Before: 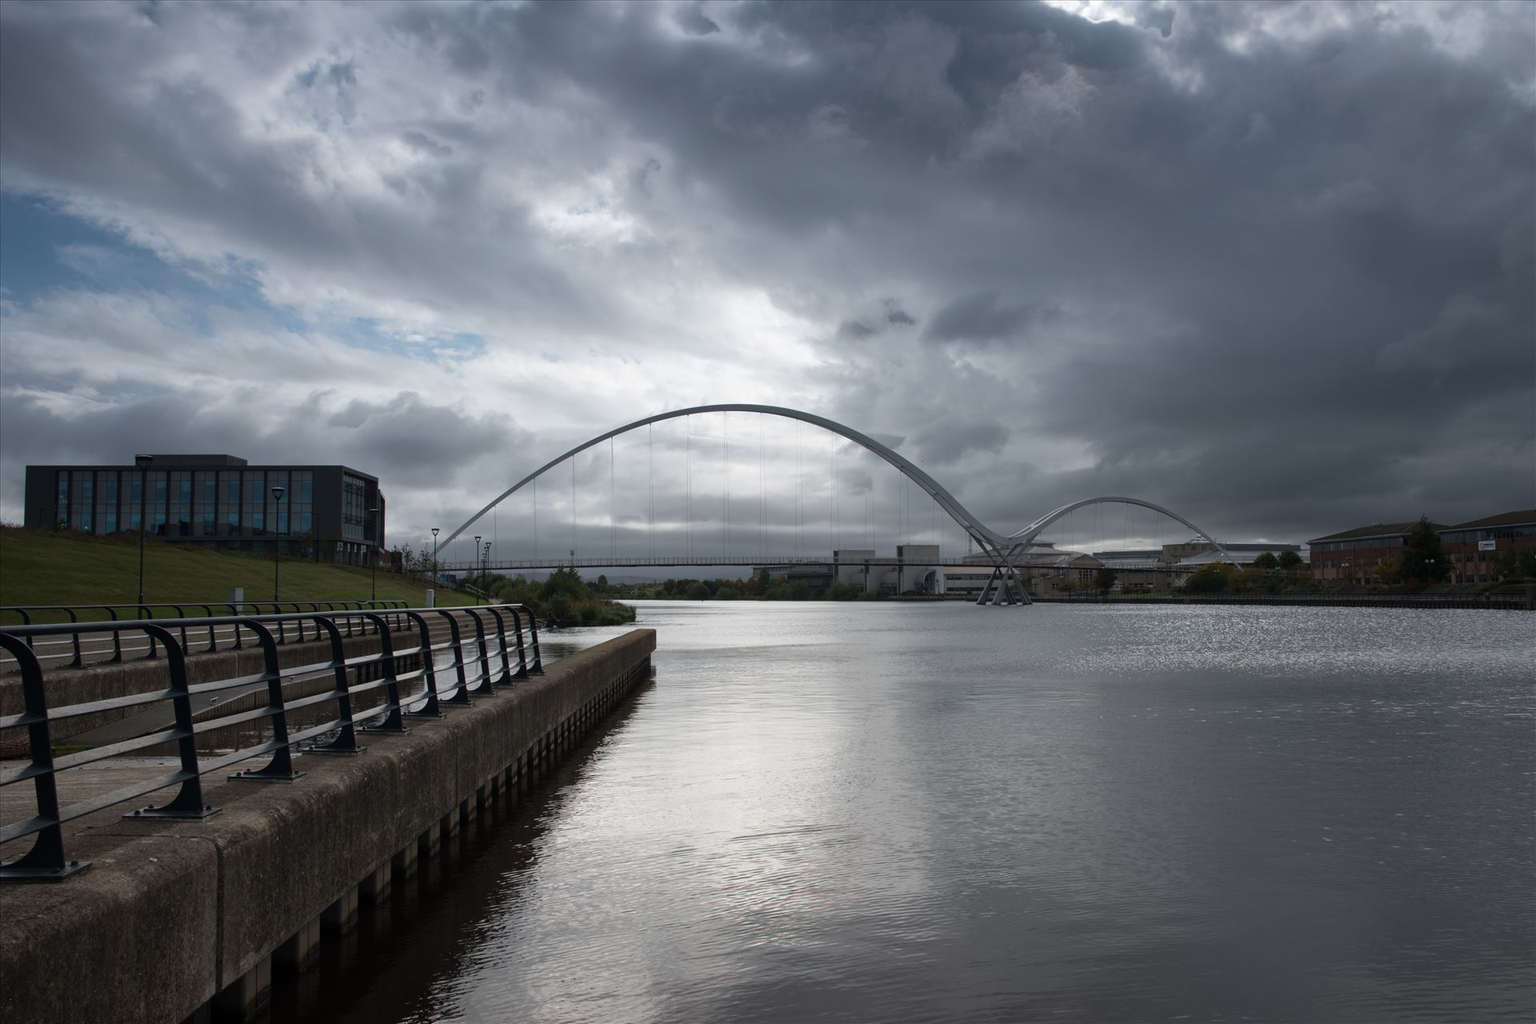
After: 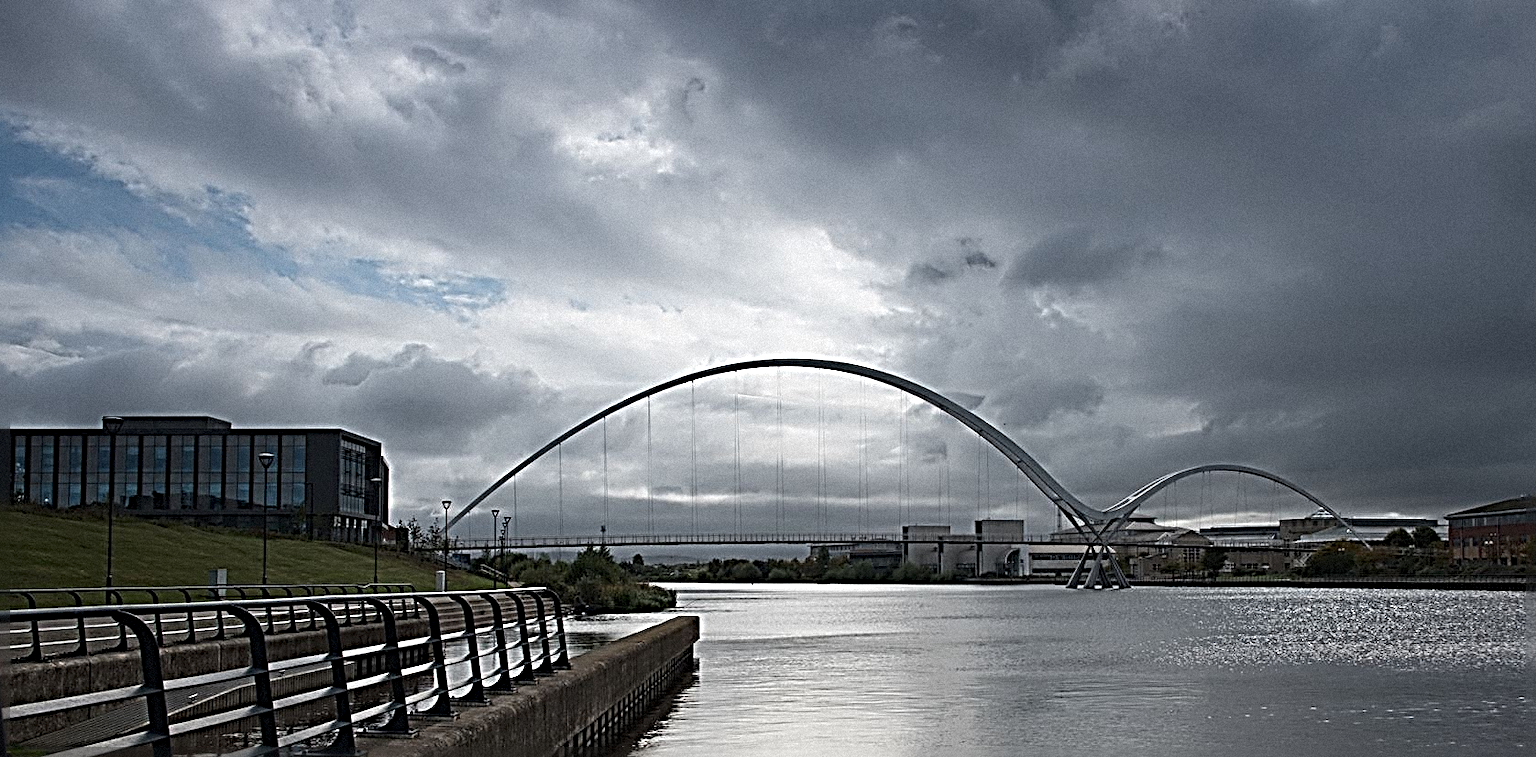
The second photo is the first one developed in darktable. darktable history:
grain: mid-tones bias 0%
crop: left 3.015%, top 8.969%, right 9.647%, bottom 26.457%
sharpen: radius 4.001, amount 2
